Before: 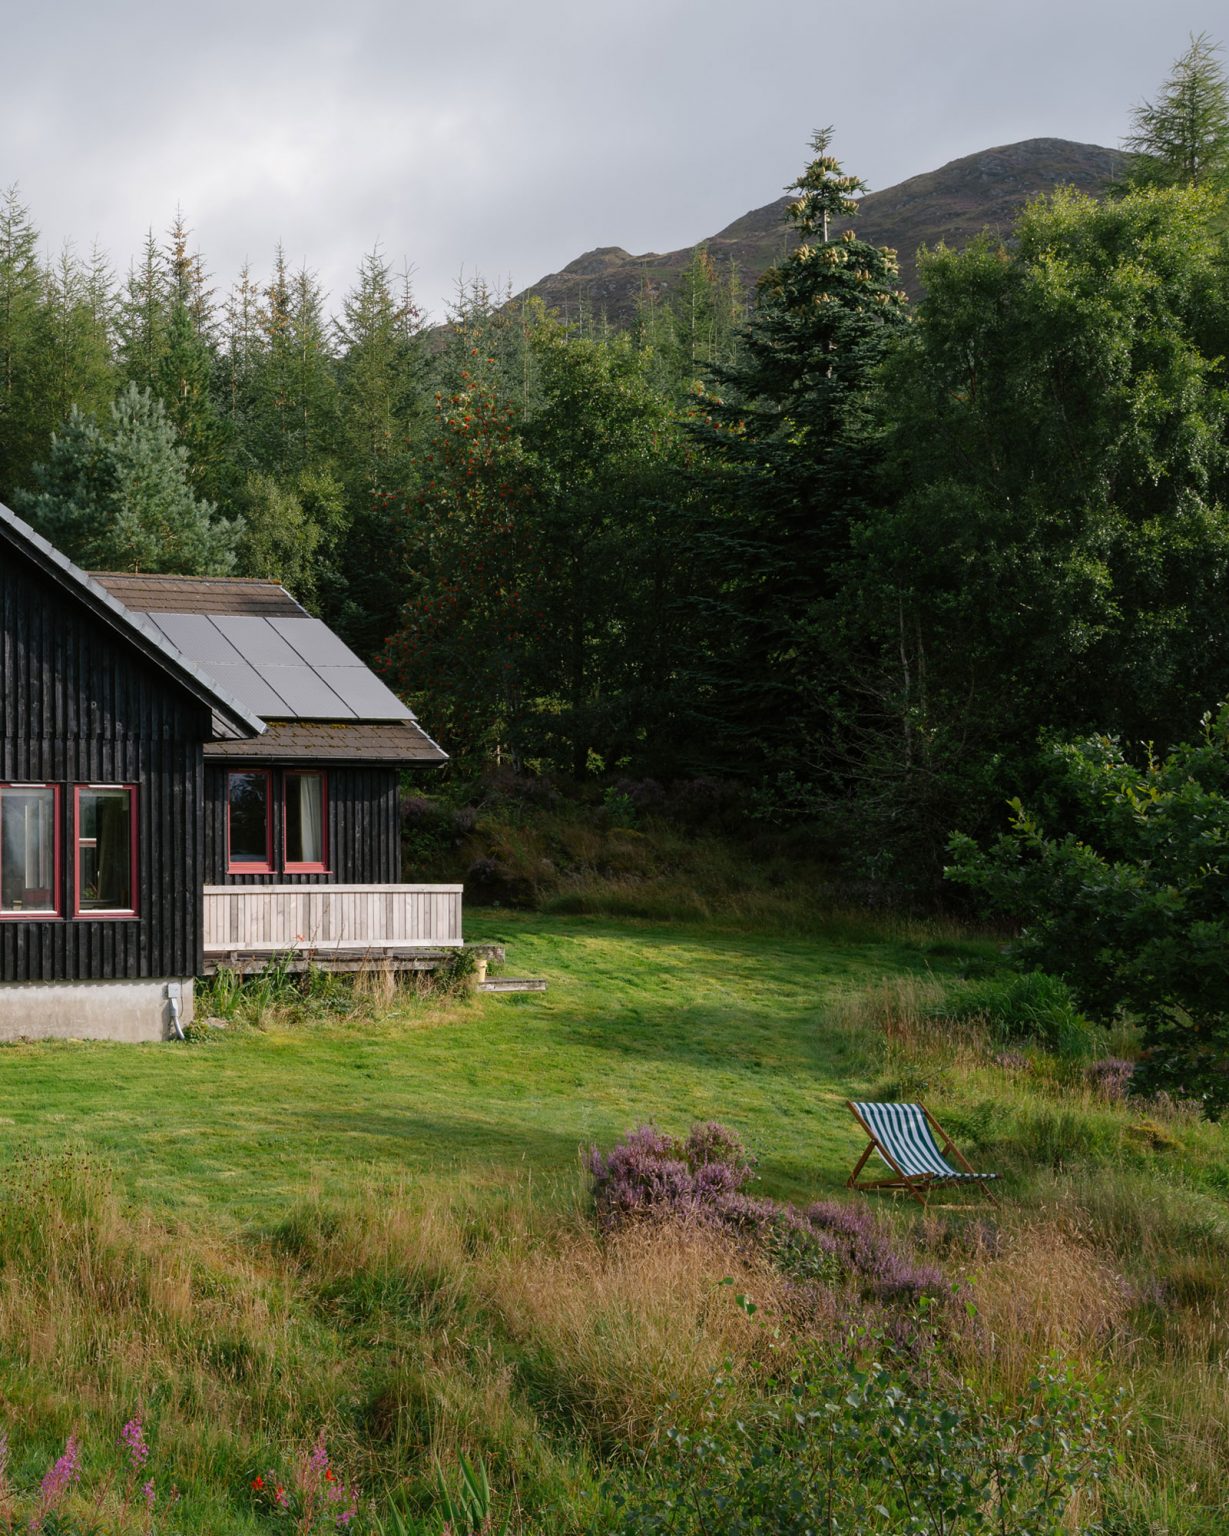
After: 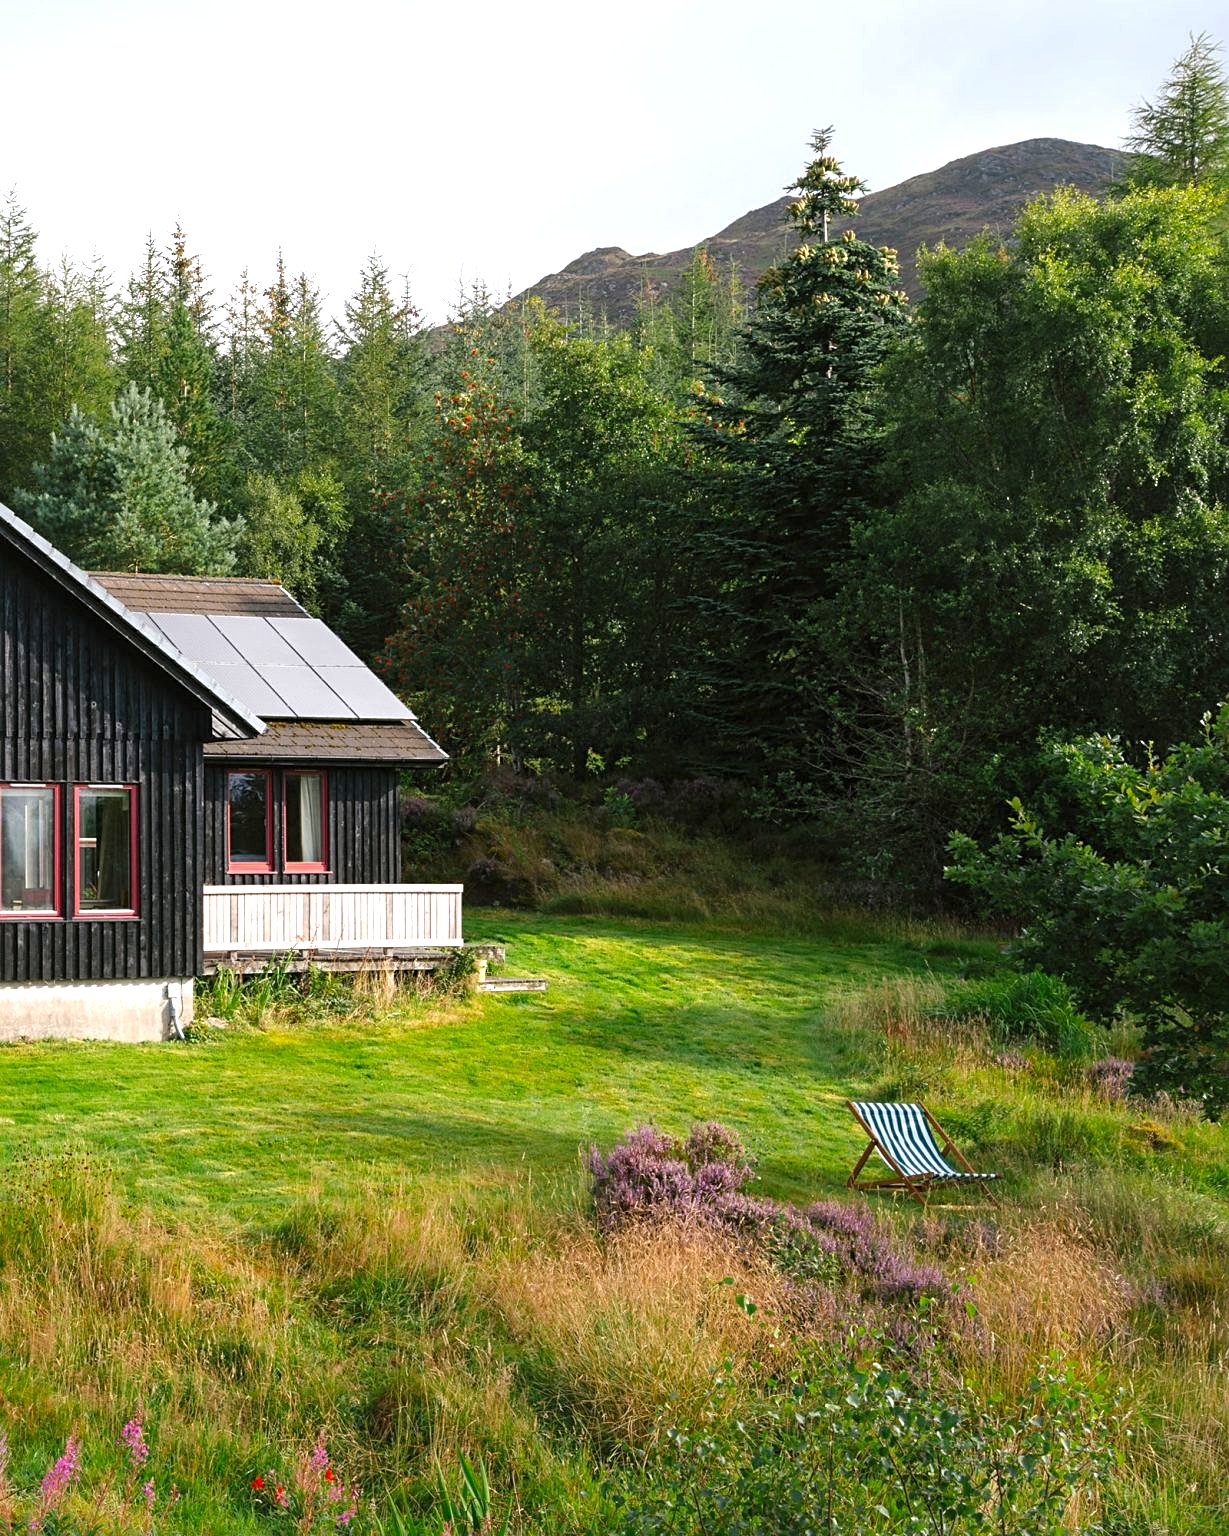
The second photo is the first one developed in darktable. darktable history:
vibrance: vibrance 100%
shadows and highlights: shadows 20.91, highlights -35.45, soften with gaussian
exposure: black level correction 0, exposure 1 EV, compensate exposure bias true, compensate highlight preservation false
sharpen: radius 2.529, amount 0.323
